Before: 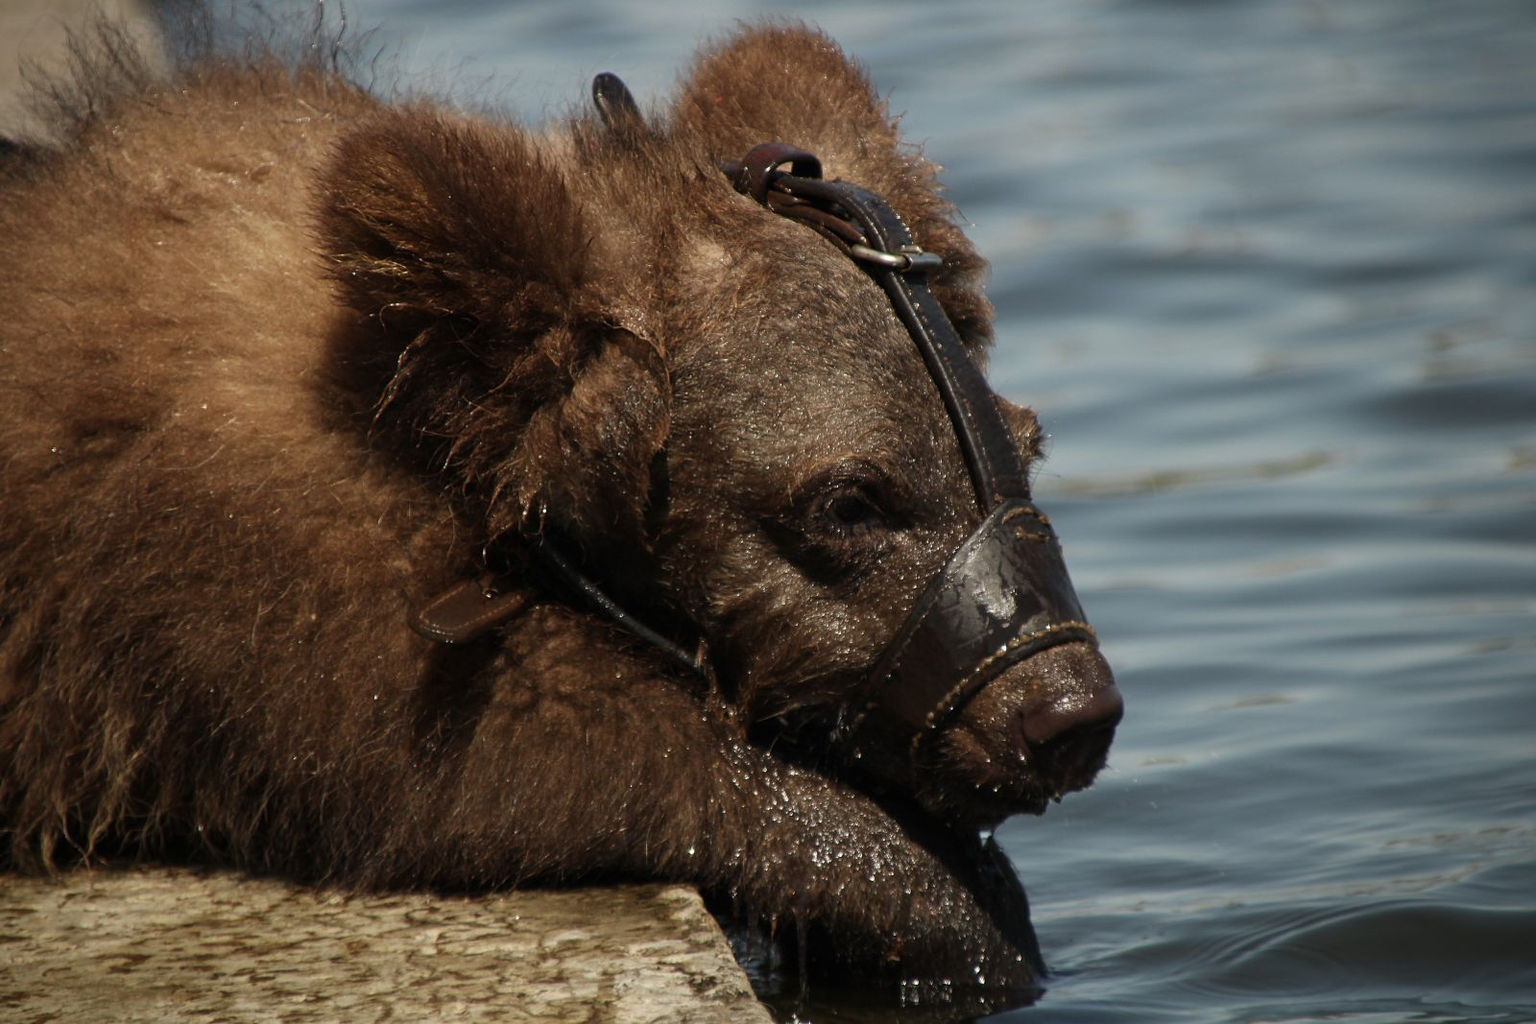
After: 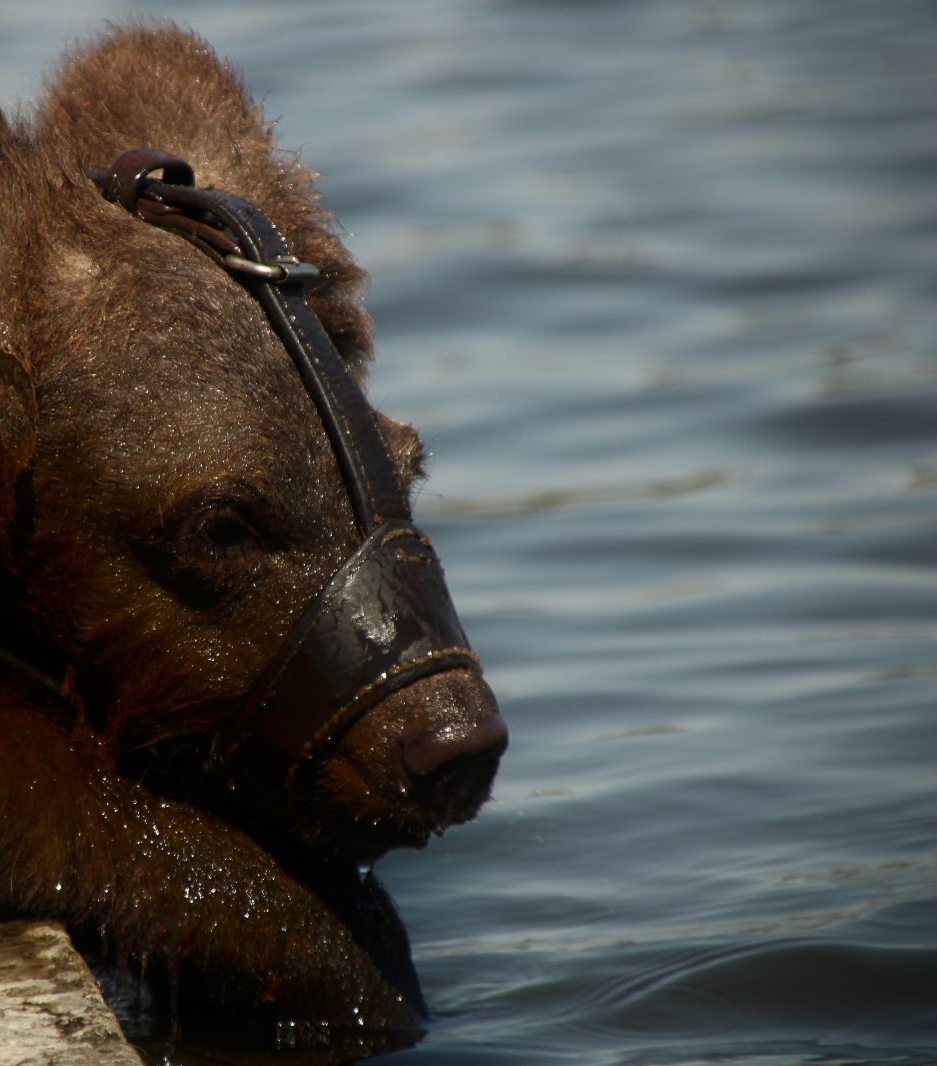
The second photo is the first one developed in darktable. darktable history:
shadows and highlights: shadows -70, highlights 35, soften with gaussian
crop: left 41.402%
